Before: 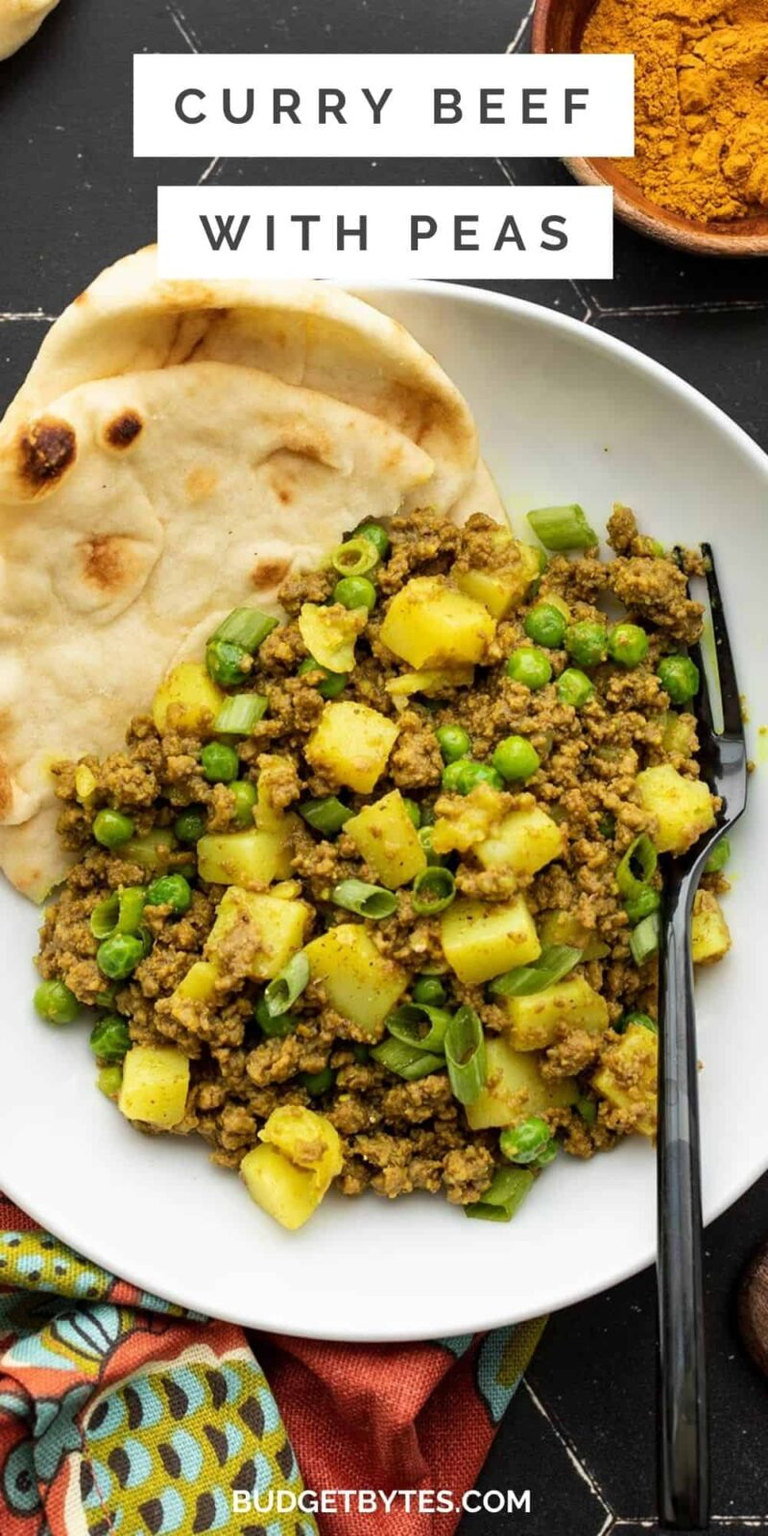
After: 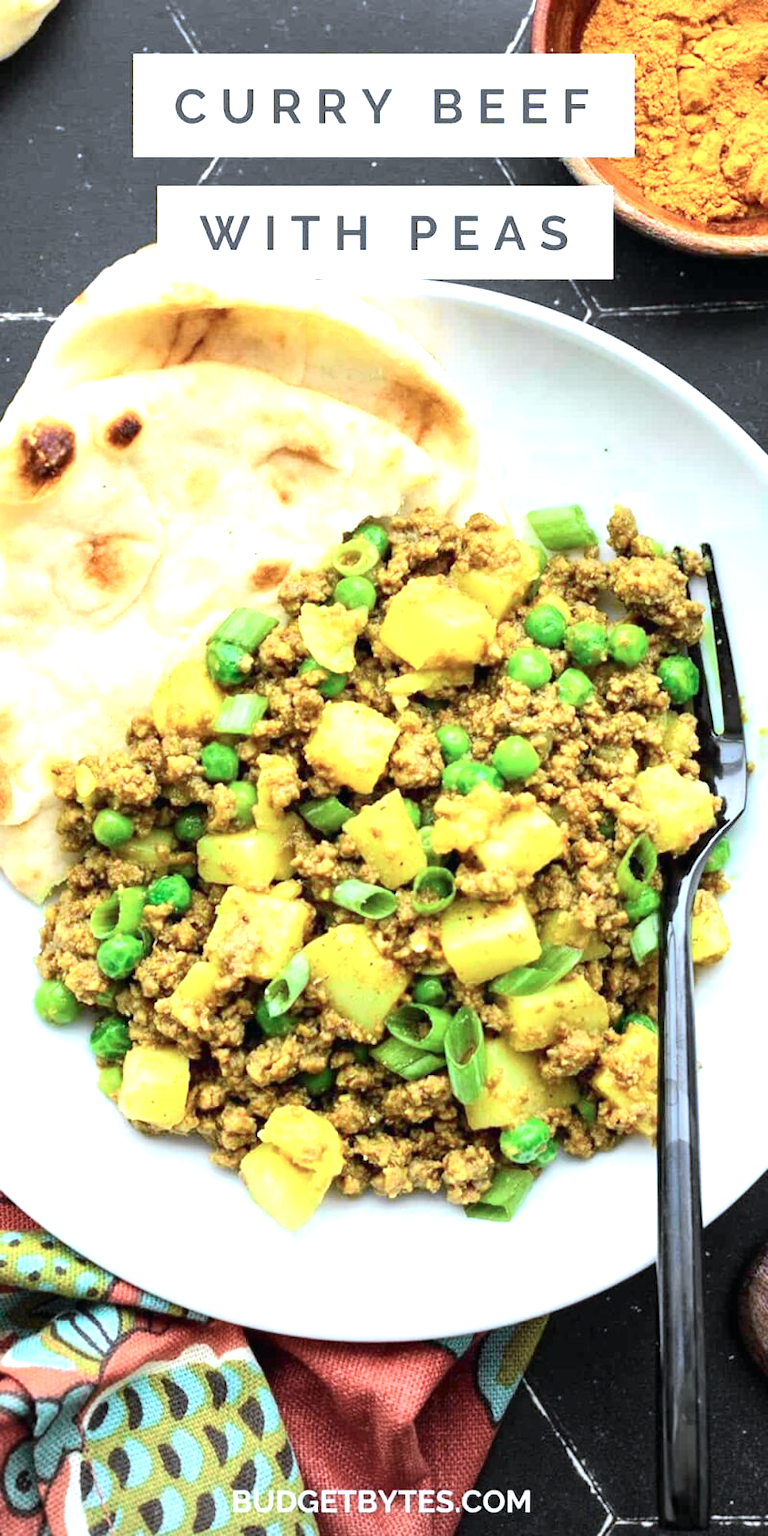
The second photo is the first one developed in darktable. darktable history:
color calibration: illuminant custom, x 0.39, y 0.387, temperature 3811.47 K
exposure: exposure 1.09 EV, compensate highlight preservation false
tone curve: curves: ch0 [(0, 0.009) (0.037, 0.035) (0.131, 0.126) (0.275, 0.28) (0.476, 0.514) (0.617, 0.667) (0.704, 0.759) (0.813, 0.863) (0.911, 0.931) (0.997, 1)]; ch1 [(0, 0) (0.318, 0.271) (0.444, 0.438) (0.493, 0.496) (0.508, 0.5) (0.534, 0.535) (0.57, 0.582) (0.65, 0.664) (0.746, 0.764) (1, 1)]; ch2 [(0, 0) (0.246, 0.24) (0.36, 0.381) (0.415, 0.434) (0.476, 0.492) (0.502, 0.499) (0.522, 0.518) (0.533, 0.534) (0.586, 0.598) (0.634, 0.643) (0.706, 0.717) (0.853, 0.83) (1, 0.951)], color space Lab, independent channels, preserve colors none
vignetting: fall-off radius 92.92%, center (-0.064, -0.311)
